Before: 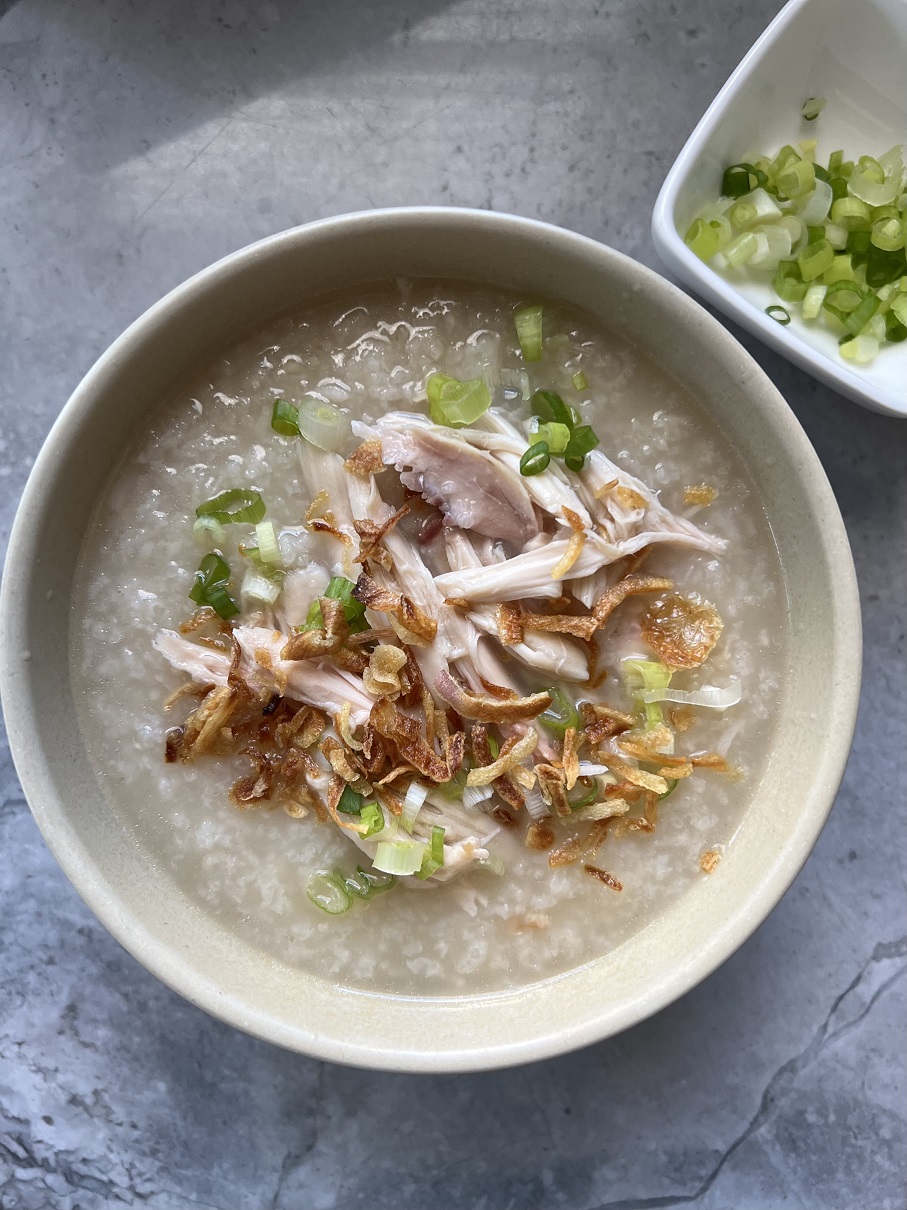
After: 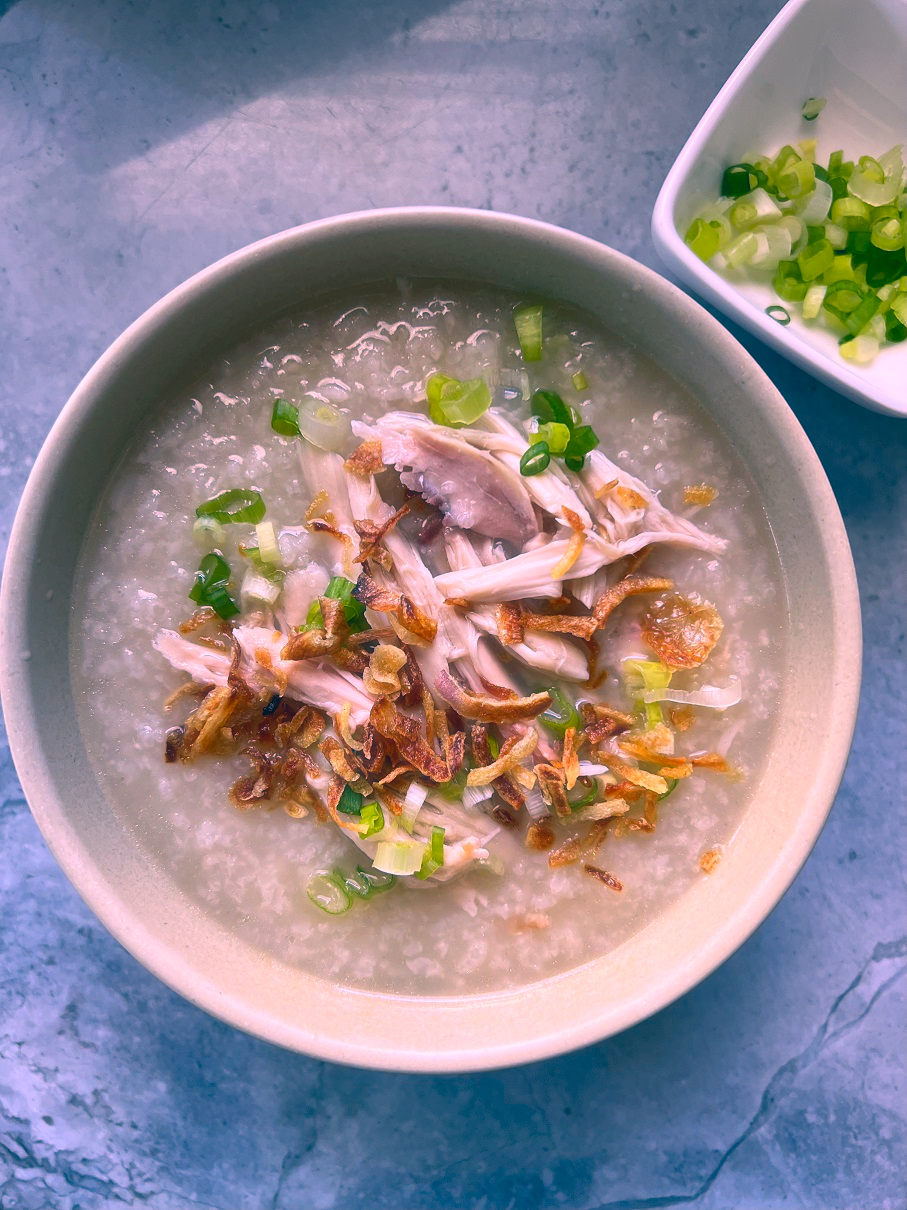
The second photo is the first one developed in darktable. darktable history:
haze removal: strength -0.09, distance 0.358, compatibility mode true, adaptive false
color correction: highlights a* 17.03, highlights b* 0.205, shadows a* -15.38, shadows b* -14.56, saturation 1.5
